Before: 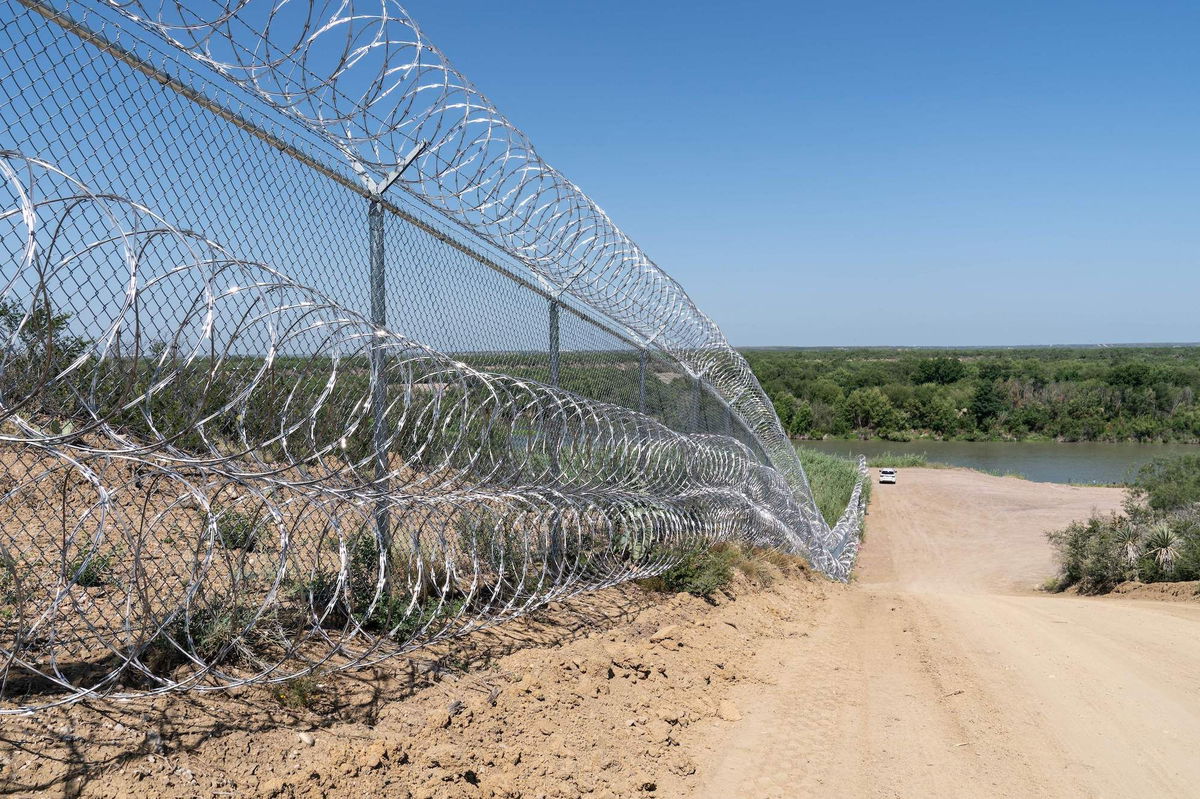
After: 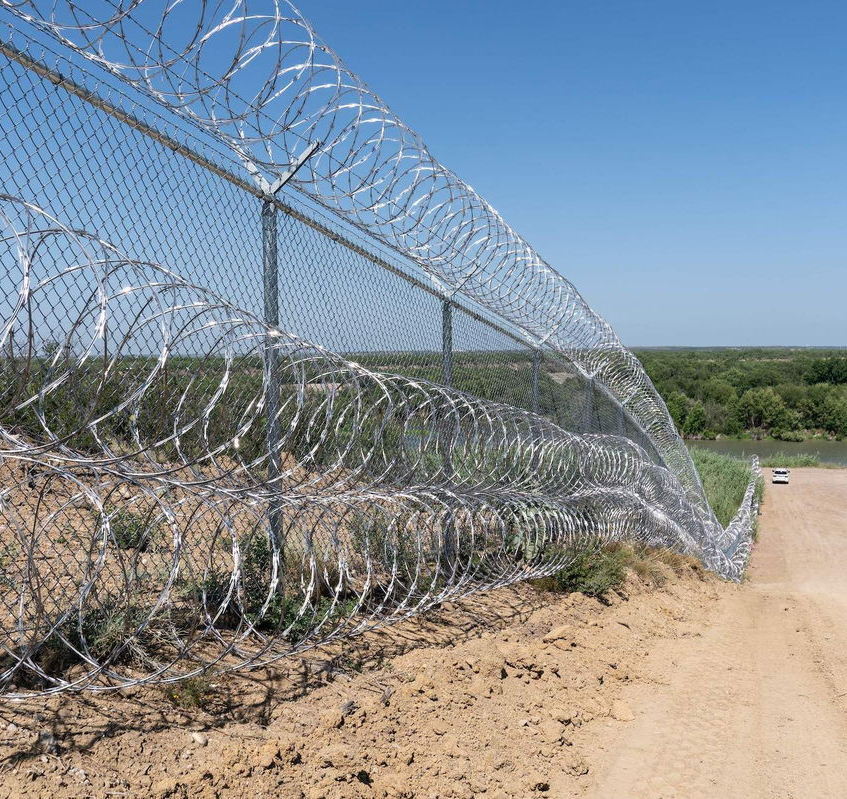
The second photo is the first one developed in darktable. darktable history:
crop and rotate: left 8.995%, right 20.377%
